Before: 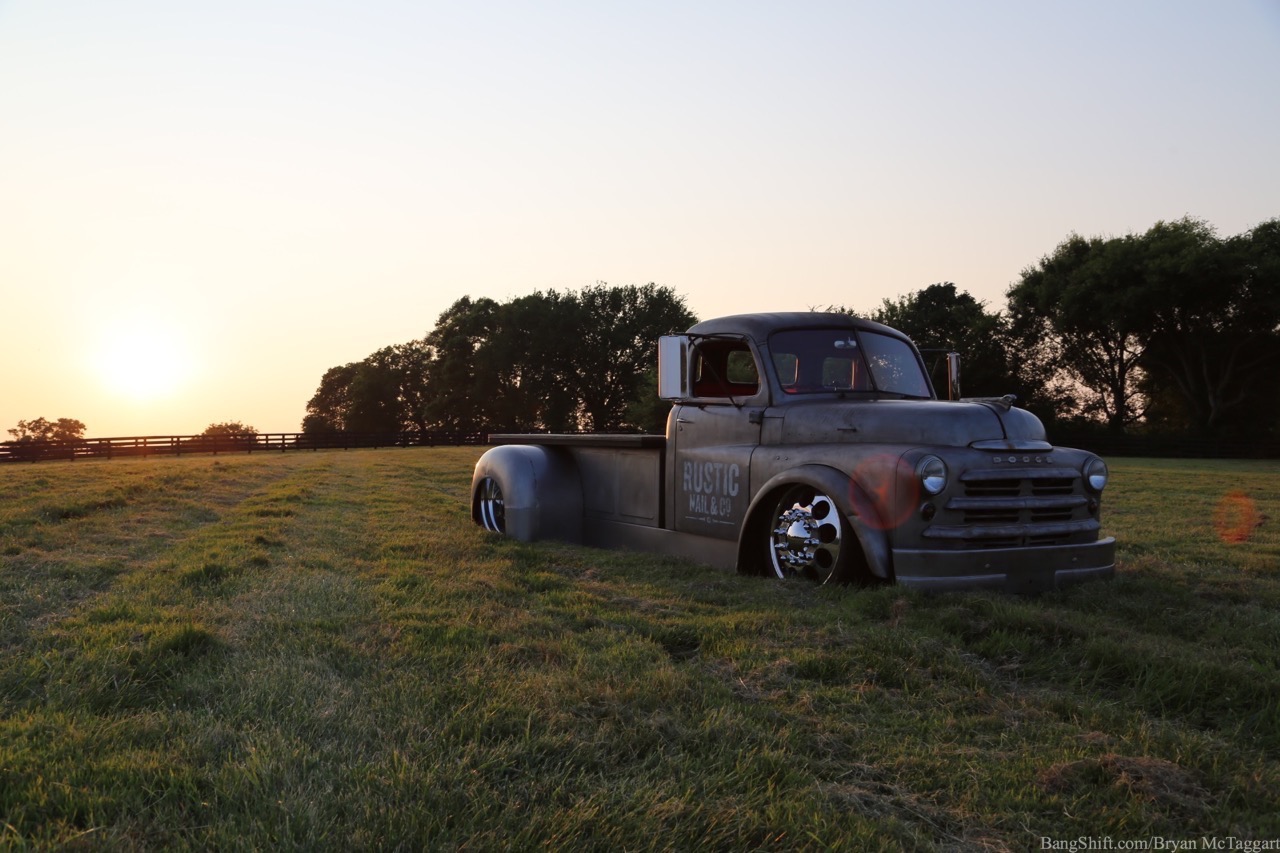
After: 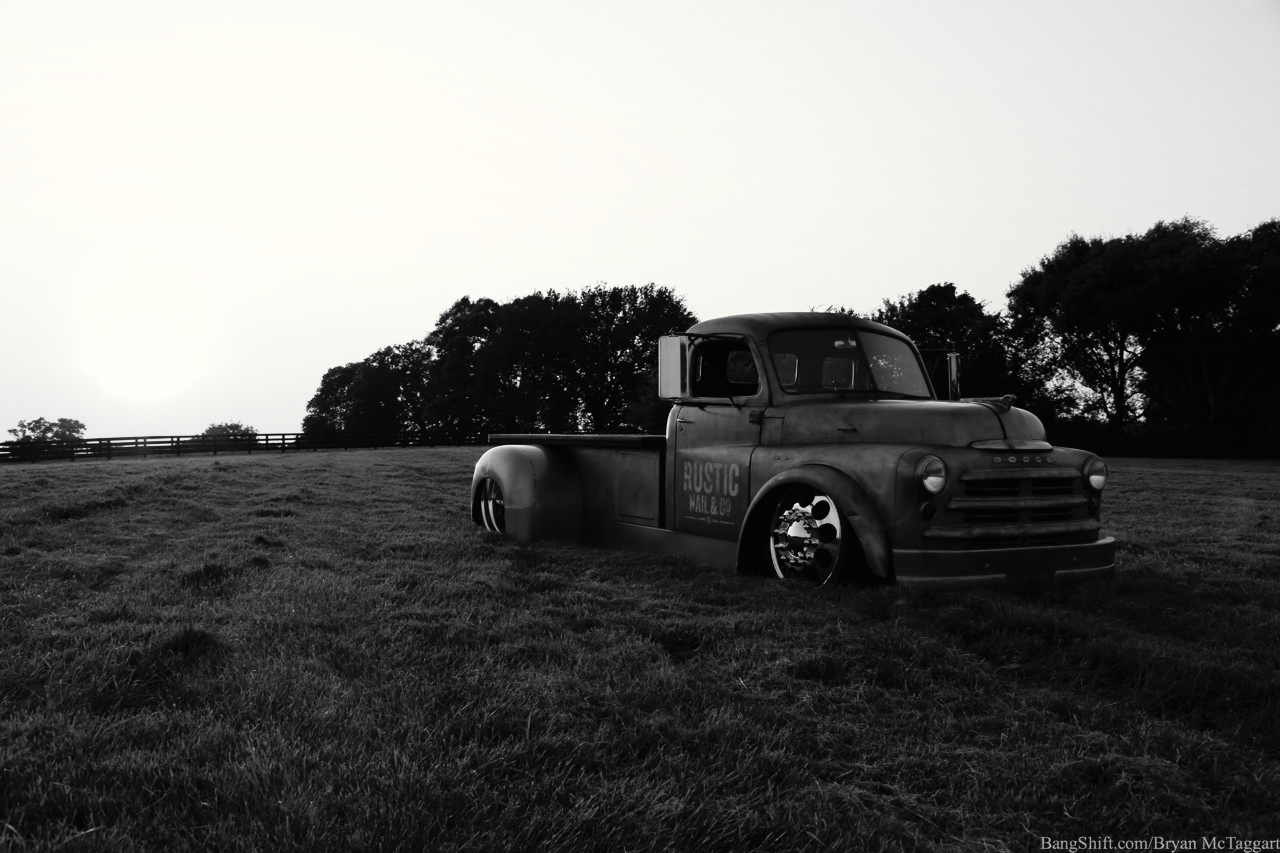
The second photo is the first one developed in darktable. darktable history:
tone curve: curves: ch0 [(0, 0) (0.003, 0.008) (0.011, 0.008) (0.025, 0.011) (0.044, 0.017) (0.069, 0.026) (0.1, 0.039) (0.136, 0.054) (0.177, 0.093) (0.224, 0.15) (0.277, 0.21) (0.335, 0.285) (0.399, 0.366) (0.468, 0.462) (0.543, 0.564) (0.623, 0.679) (0.709, 0.79) (0.801, 0.883) (0.898, 0.95) (1, 1)], preserve colors none
color look up table: target L [89.88, 87.41, 84.2, 68.49, 78.07, 62.97, 62.72, 63.22, 58.38, 44.41, 21.25, 200.82, 80.97, 73.19, 61.19, 53.39, 53.98, 55.54, 53.39, 50.17, 44.82, 32.75, 35.44, 16.59, 20.33, 100, 87.41, 83.12, 82.41, 78.43, 72.58, 63.98, 61.45, 59.41, 66.24, 54.24, 59.02, 48.31, 8.248, 15.63, 15.63, 101.64, 101.31, 87.41, 76.37, 62.21, 37.41, 30.88, 4.324], target a [0, -0.001, 0, 0, -0.002, 0.001 ×4, 0, 0, 0, -0.002, 0.001 ×8, 0, 0.001, 0, 0, -0.653, -0.001, -0.001, -0.002, 0, 0, 0, 0.001, 0, 0.001, 0.001, 0, 0.001, 0, 0, 0, 0.001, 0.001, -0.001, 0.001 ×4, 0], target b [0.001, 0.002, 0.002, 0.001, 0.023, -0.005 ×4, -0.001, -0.002, -0.001, 0.024, -0.005, -0.005, -0.004, -0.004, -0.005, -0.004, -0.005, -0.001, -0.002, -0.005, -0.002, -0.002, 8.393, 0.002, 0.002, 0.024, 0.002, 0.002, 0.001, -0.005, 0.001, -0.005, -0.005, 0.001, -0.005, -0.002 ×5, 0.002, -0.005, -0.005, -0.004, -0.005, -0.001], num patches 49
